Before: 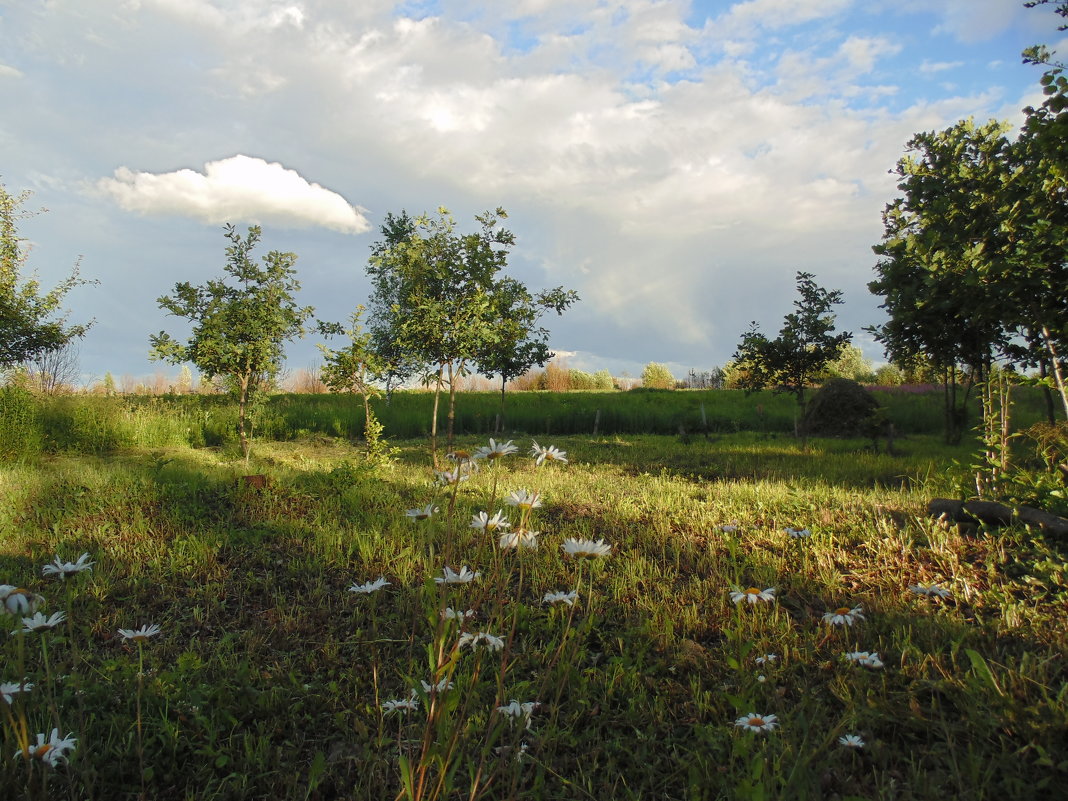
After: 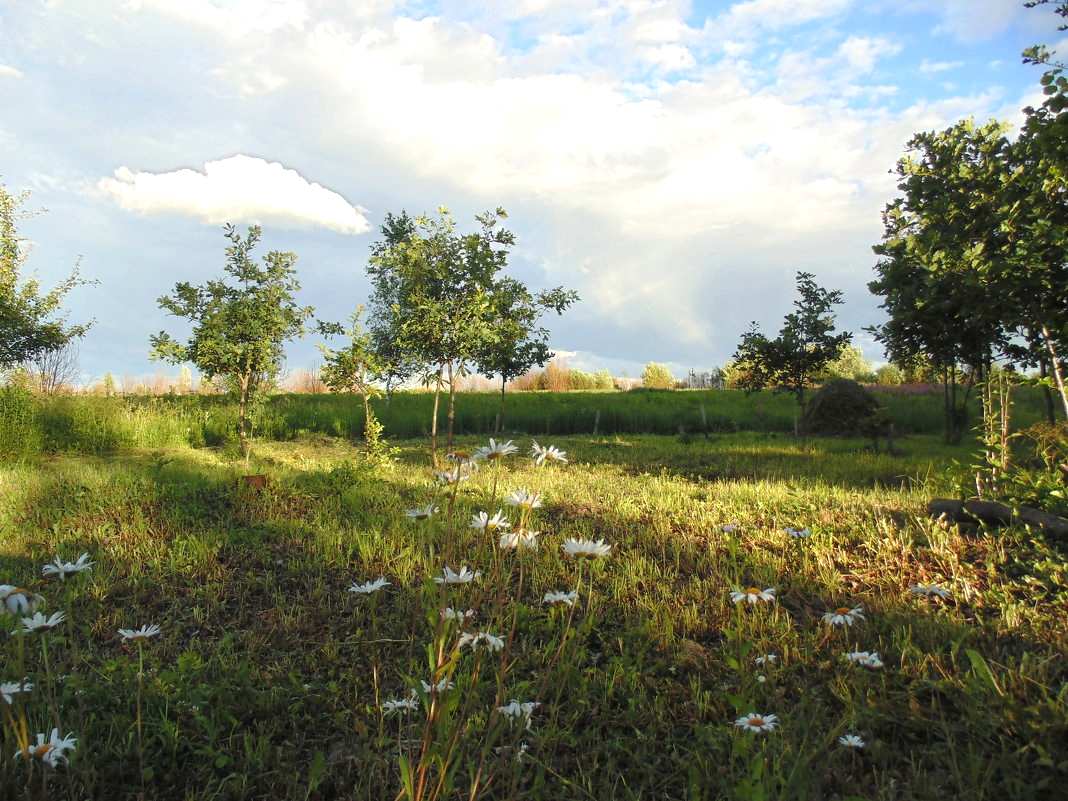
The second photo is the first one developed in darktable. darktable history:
exposure: exposure 0.511 EV, compensate exposure bias true, compensate highlight preservation false
